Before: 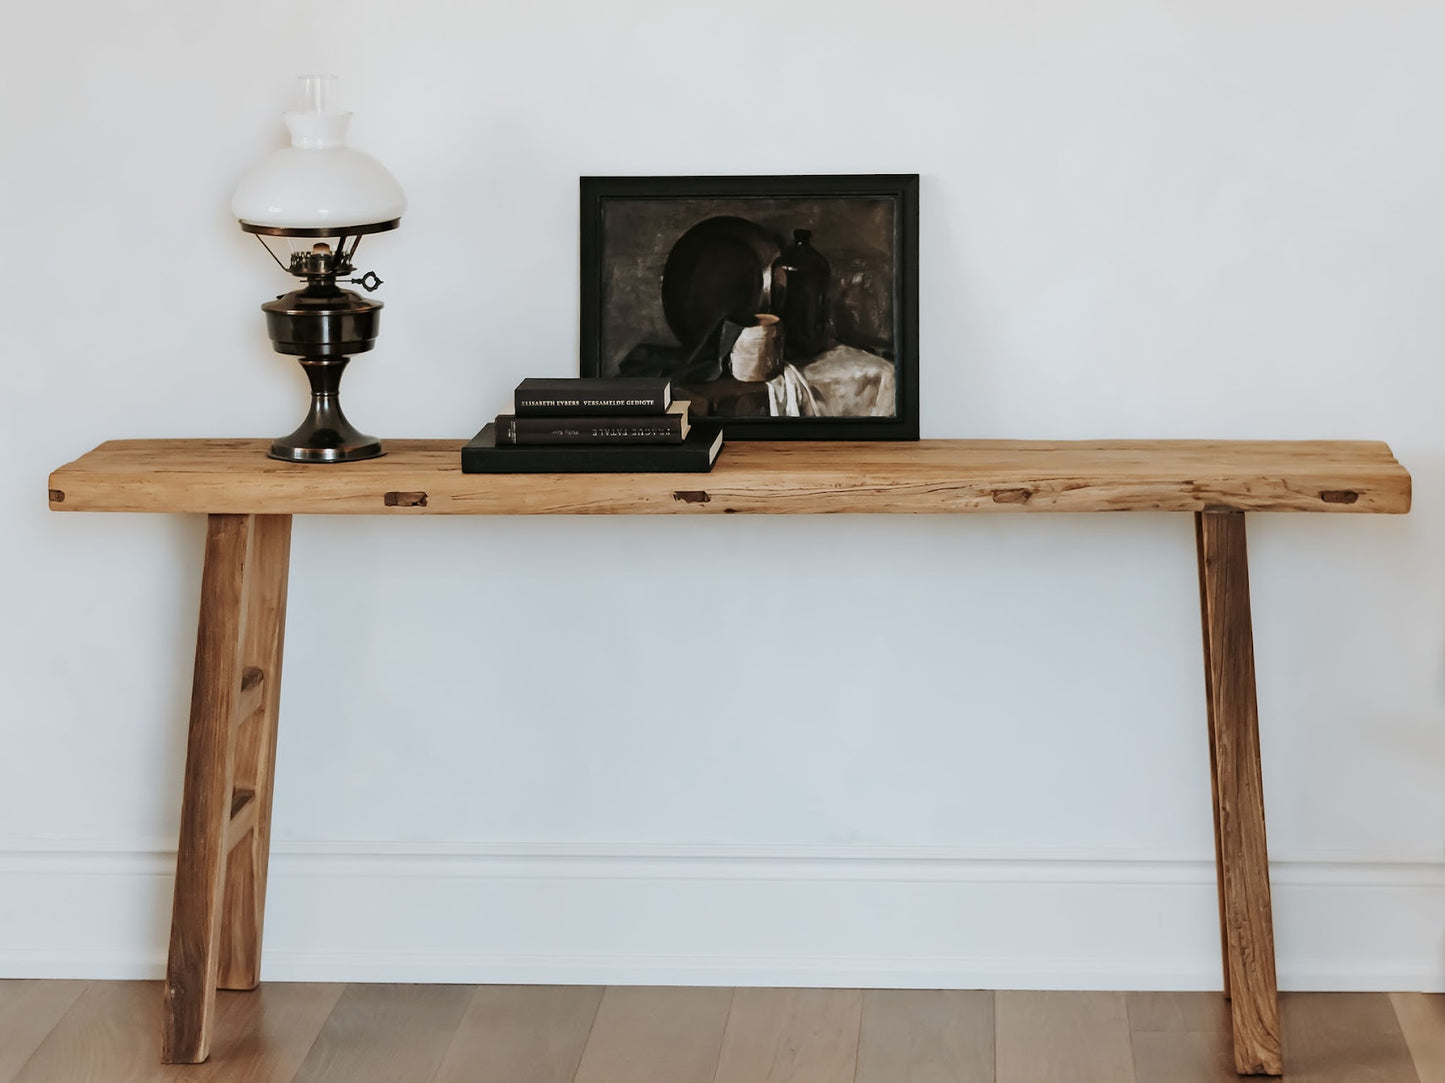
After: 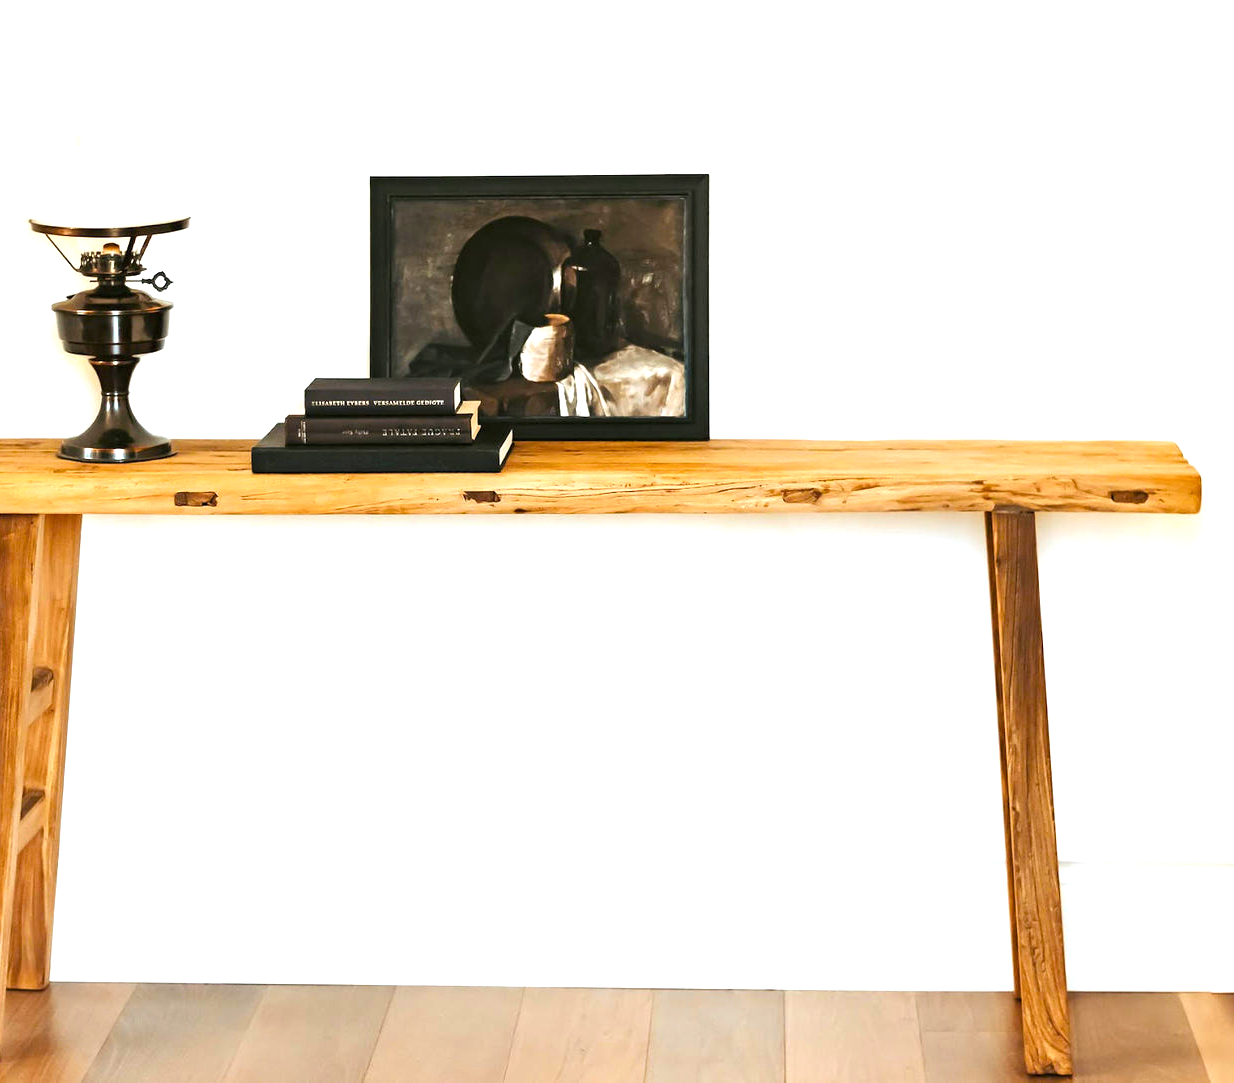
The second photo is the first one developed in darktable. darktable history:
color balance rgb: linear chroma grading › global chroma 15%, perceptual saturation grading › global saturation 30%
exposure: black level correction 0, exposure 1.3 EV, compensate exposure bias true, compensate highlight preservation false
crop and rotate: left 14.584%
